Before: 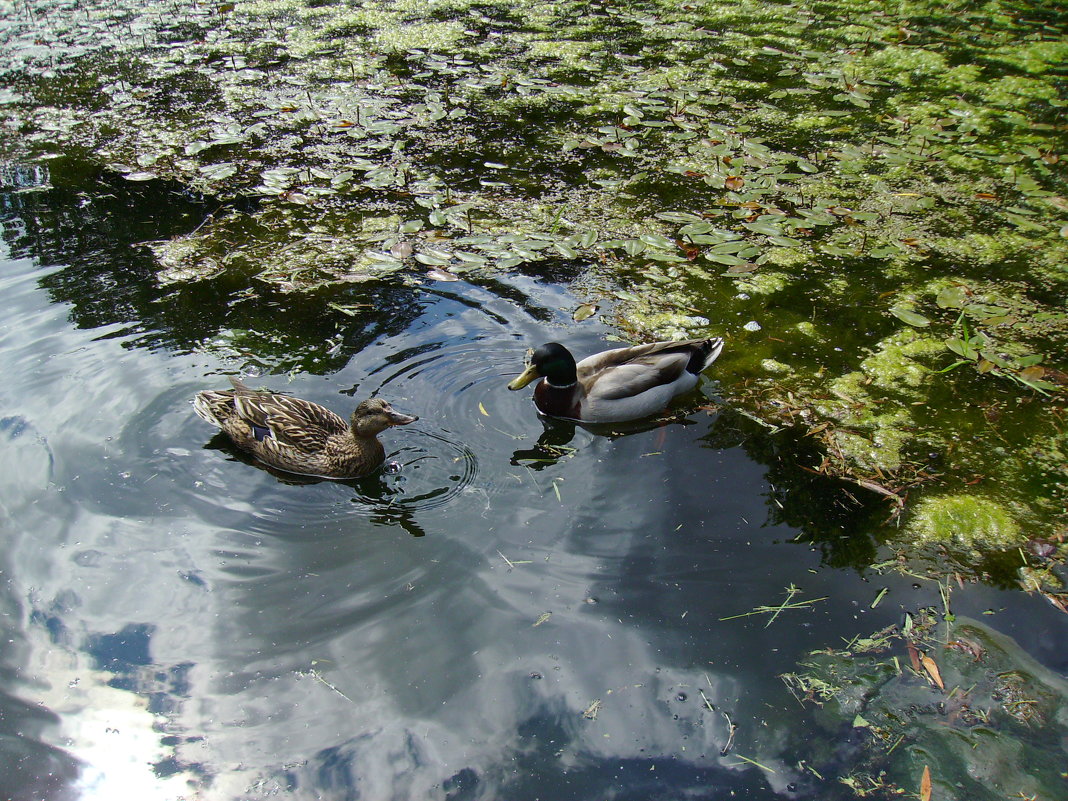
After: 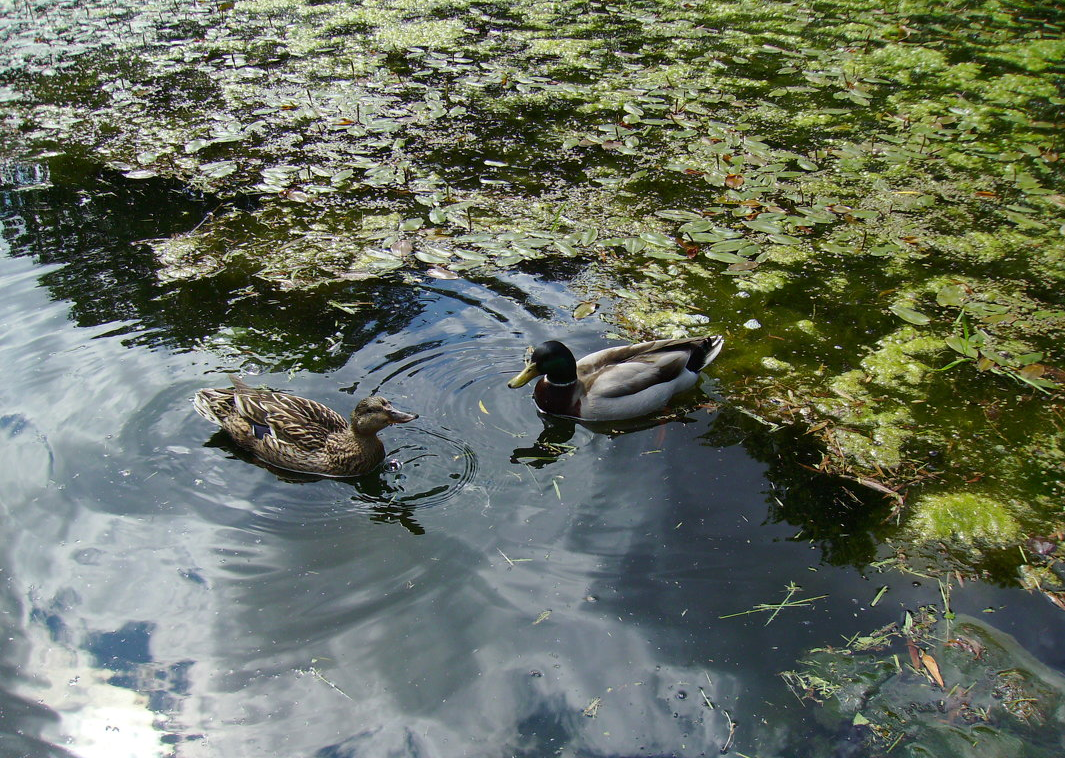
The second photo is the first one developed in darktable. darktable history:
crop: top 0.267%, right 0.258%, bottom 5.065%
